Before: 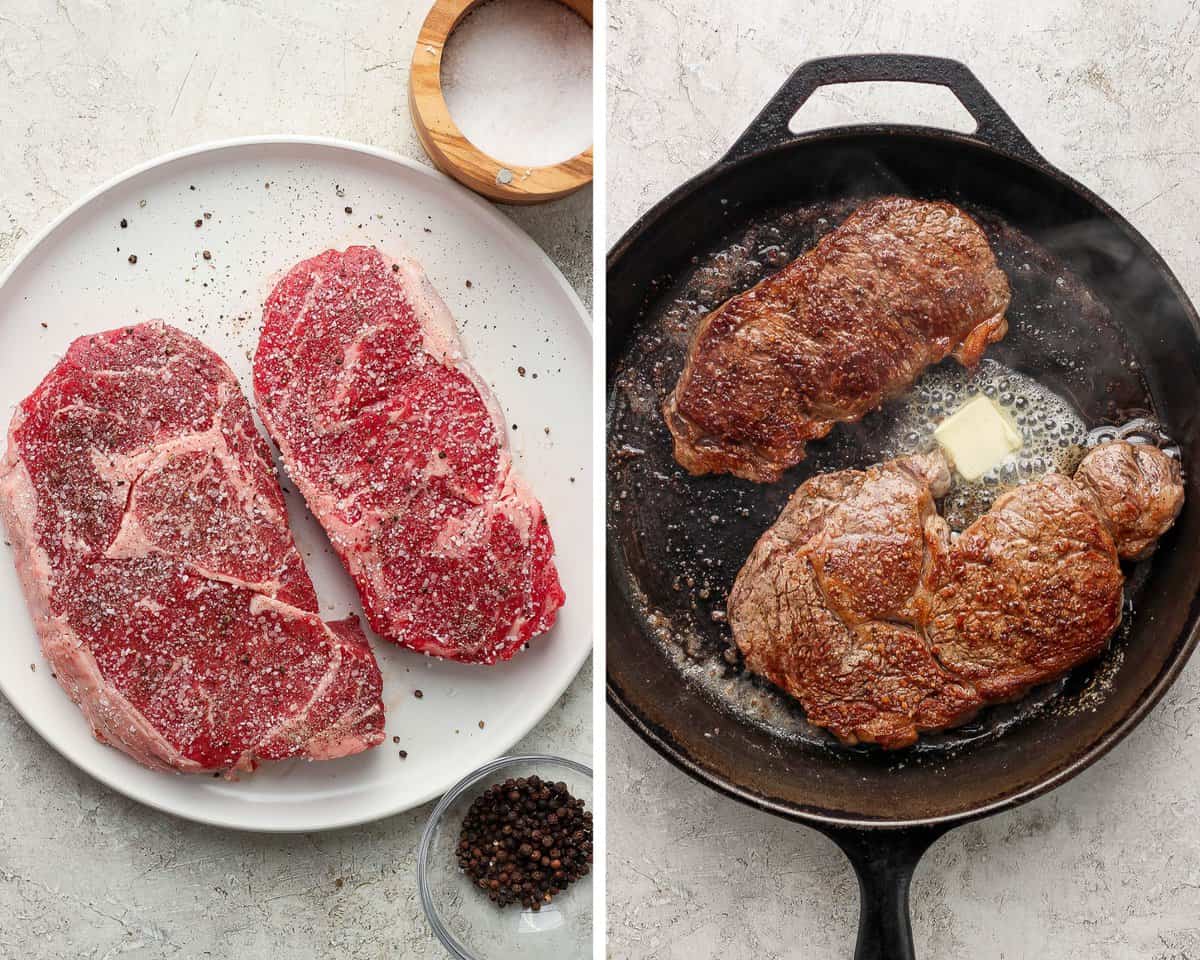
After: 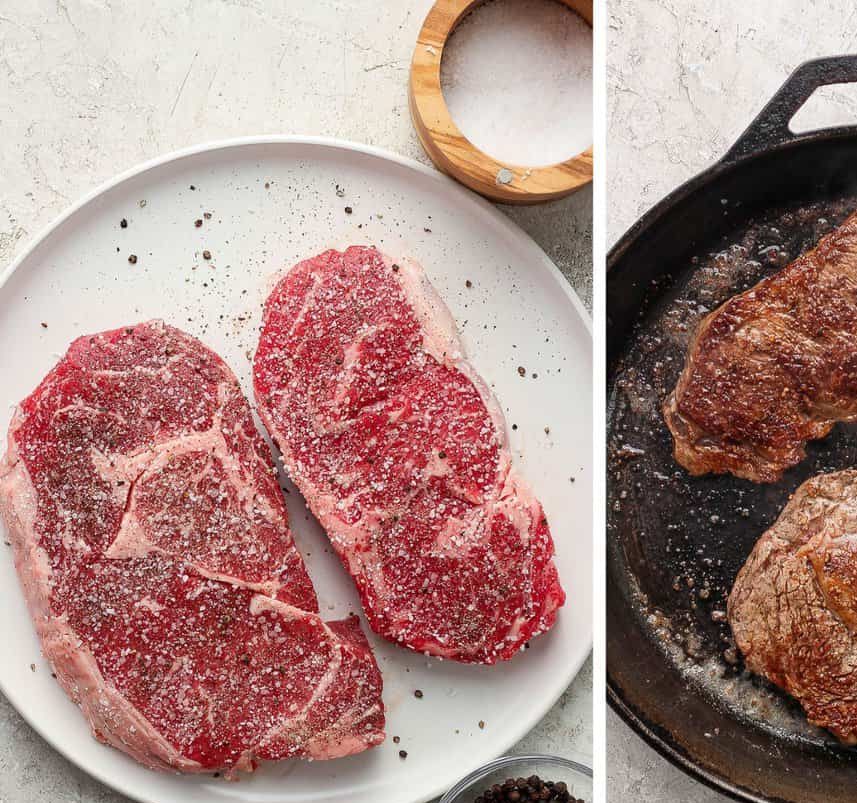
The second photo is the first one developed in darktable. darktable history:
crop: right 28.553%, bottom 16.342%
